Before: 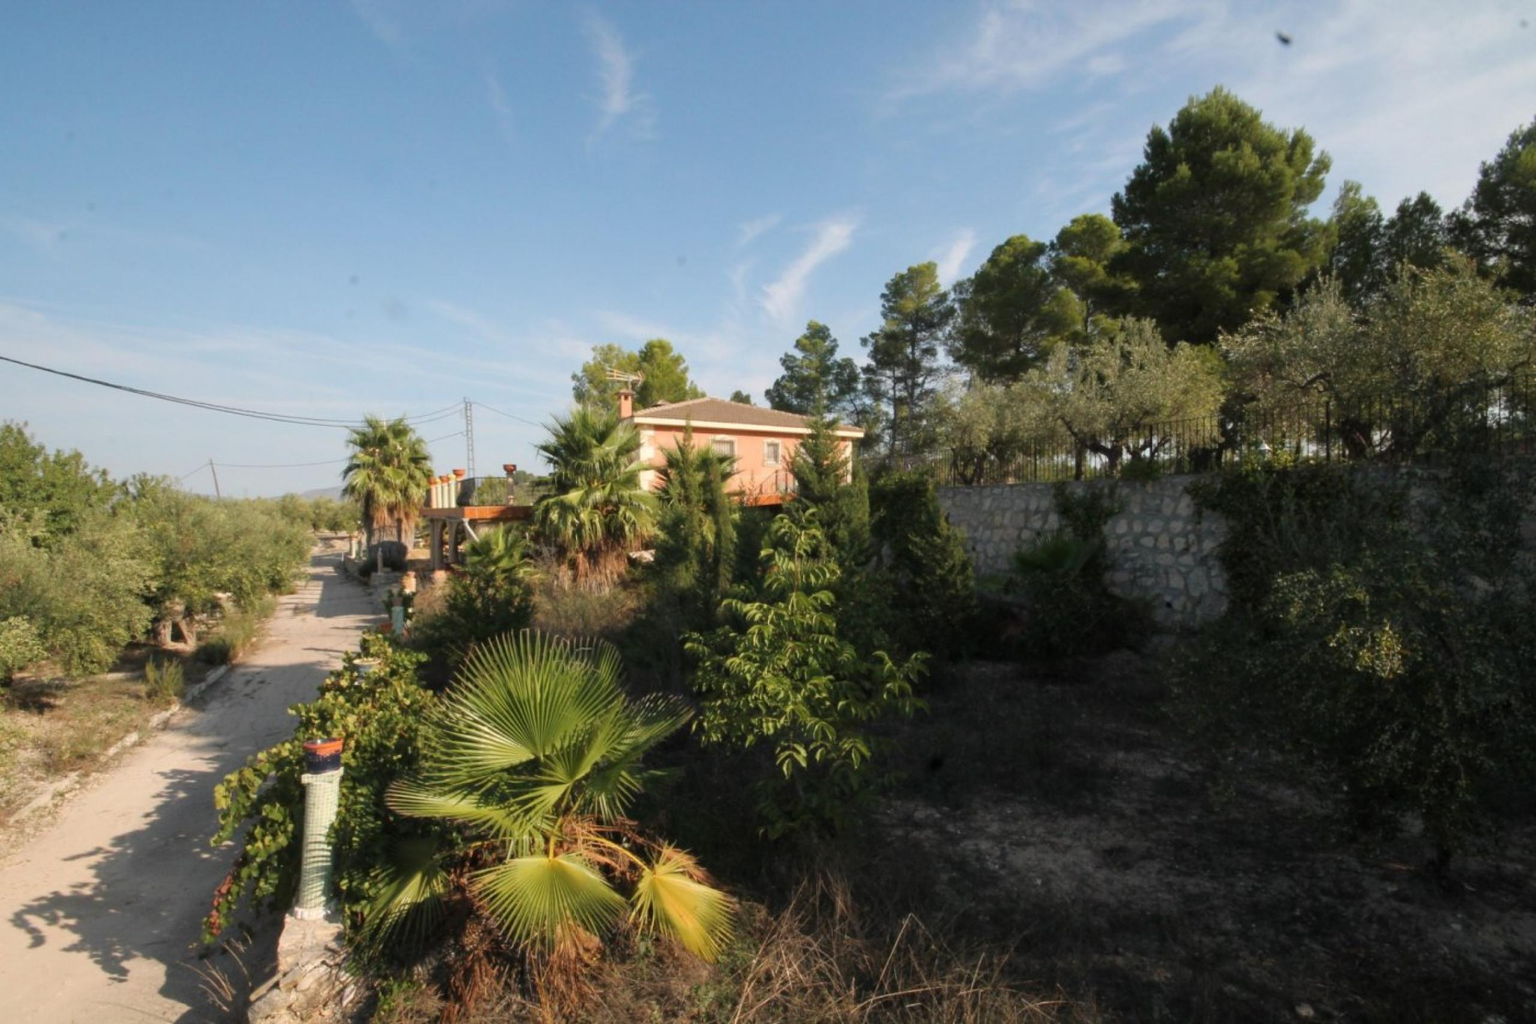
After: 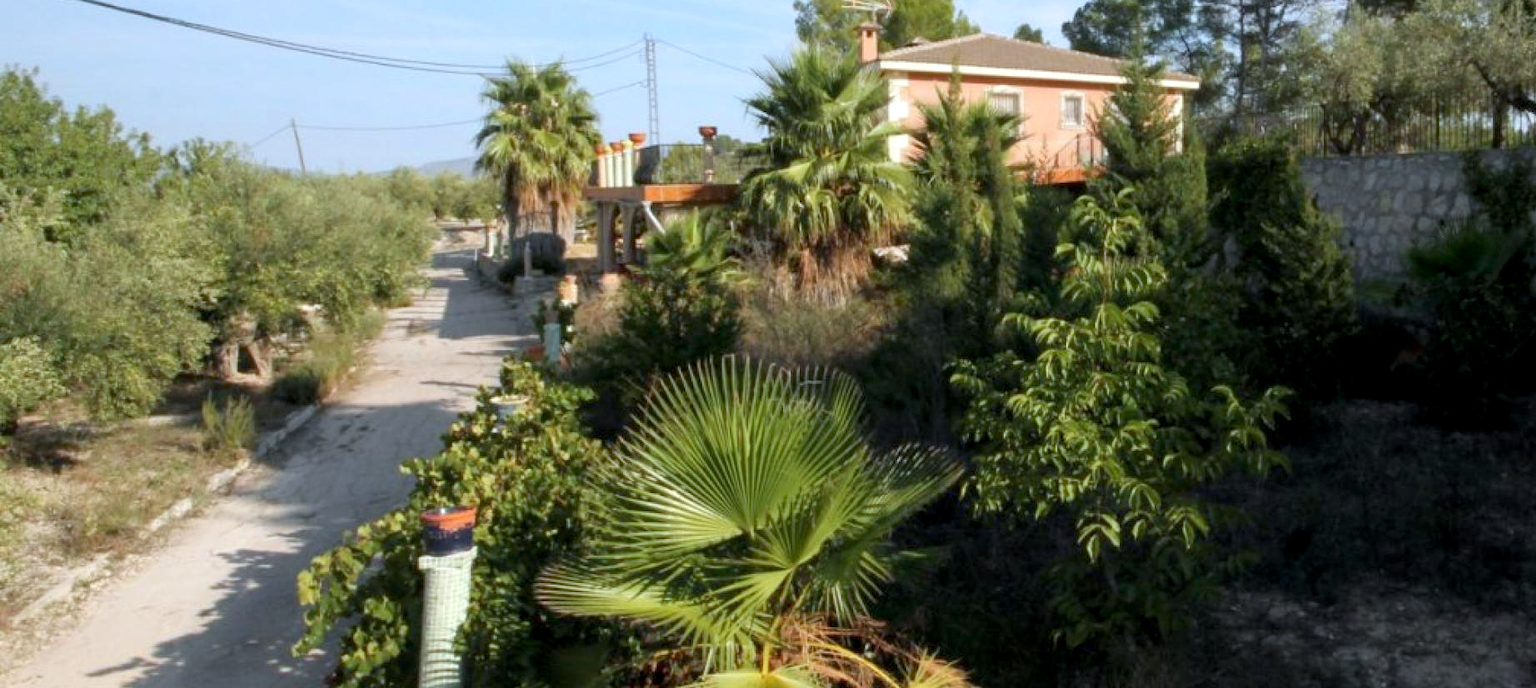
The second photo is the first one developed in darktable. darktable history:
crop: top 36.498%, right 27.964%, bottom 14.995%
exposure: black level correction 0.005, exposure 0.286 EV, compensate highlight preservation false
white balance: red 0.924, blue 1.095
